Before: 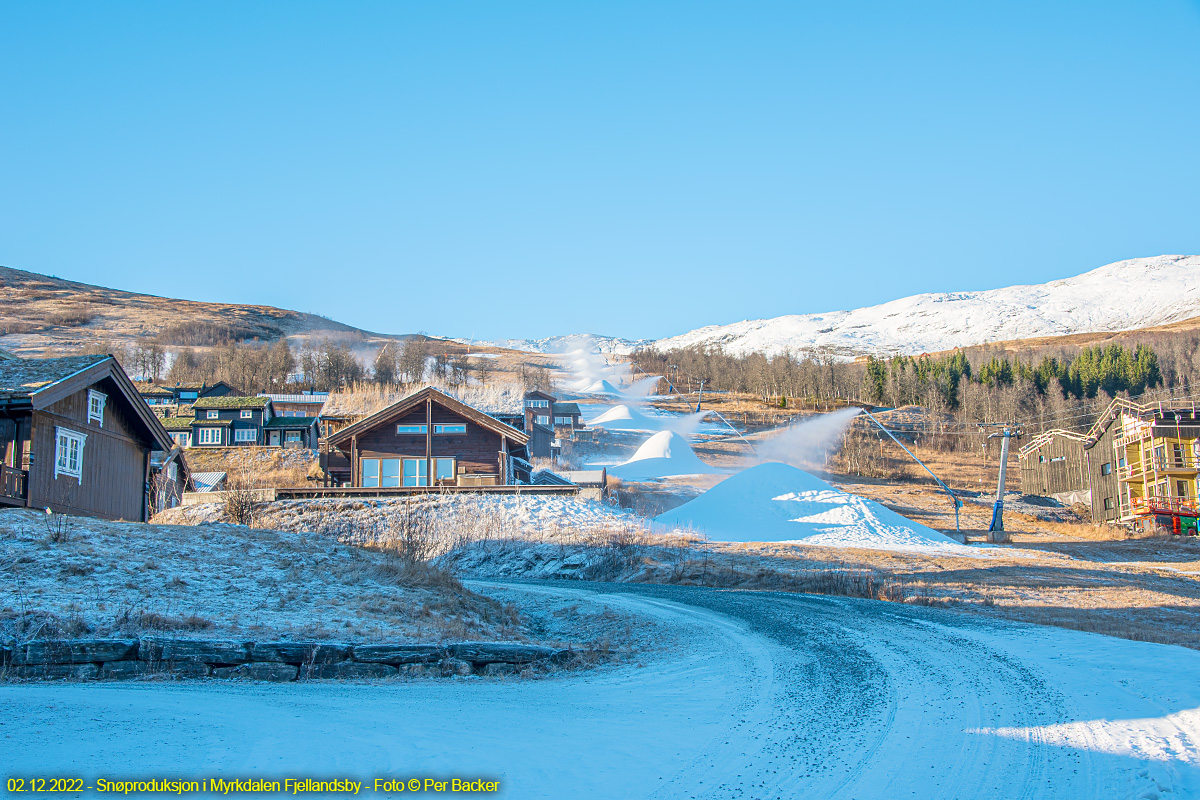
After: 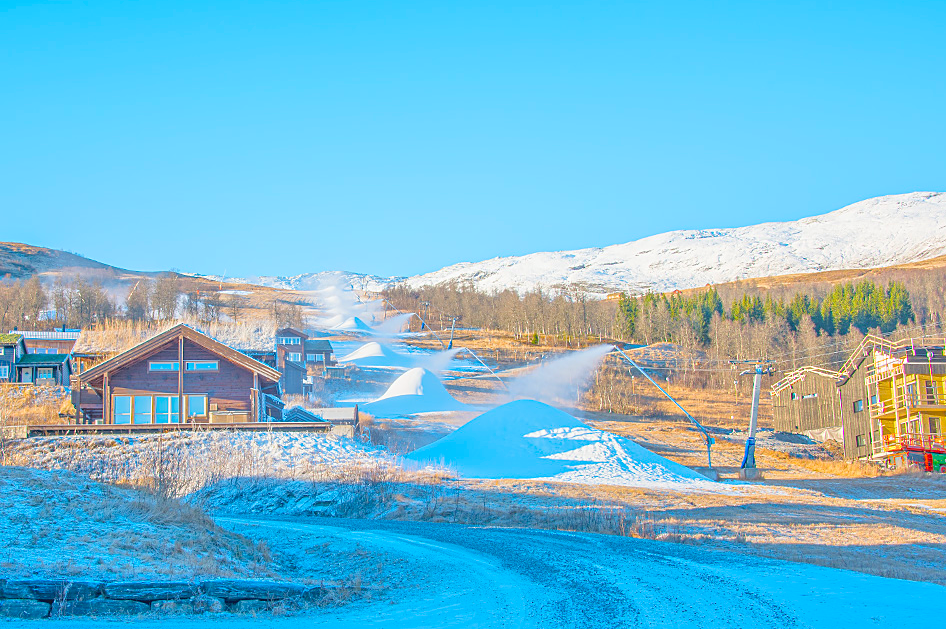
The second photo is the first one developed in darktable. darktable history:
contrast equalizer: octaves 7, y [[0.6 ×6], [0.55 ×6], [0 ×6], [0 ×6], [0 ×6]], mix -0.36
color balance rgb: perceptual saturation grading › global saturation 25%, perceptual brilliance grading › mid-tones 10%, perceptual brilliance grading › shadows 15%, global vibrance 20%
sharpen: amount 0.2
vibrance: vibrance 0%
crop and rotate: left 20.74%, top 7.912%, right 0.375%, bottom 13.378%
tone equalizer: -7 EV 0.15 EV, -6 EV 0.6 EV, -5 EV 1.15 EV, -4 EV 1.33 EV, -3 EV 1.15 EV, -2 EV 0.6 EV, -1 EV 0.15 EV, mask exposure compensation -0.5 EV
